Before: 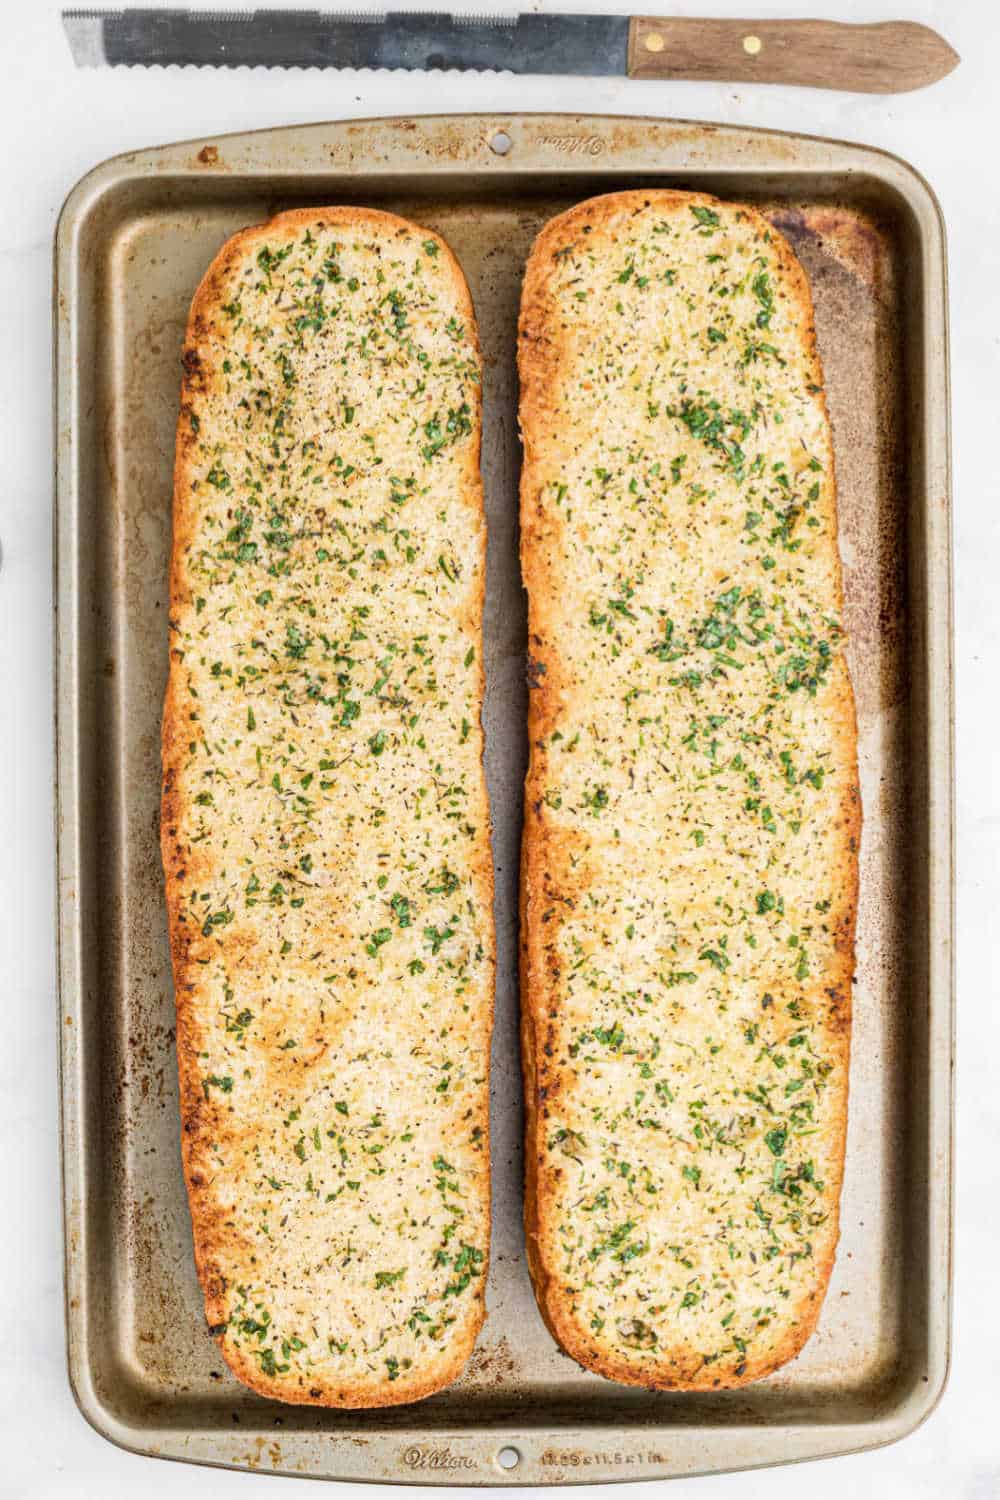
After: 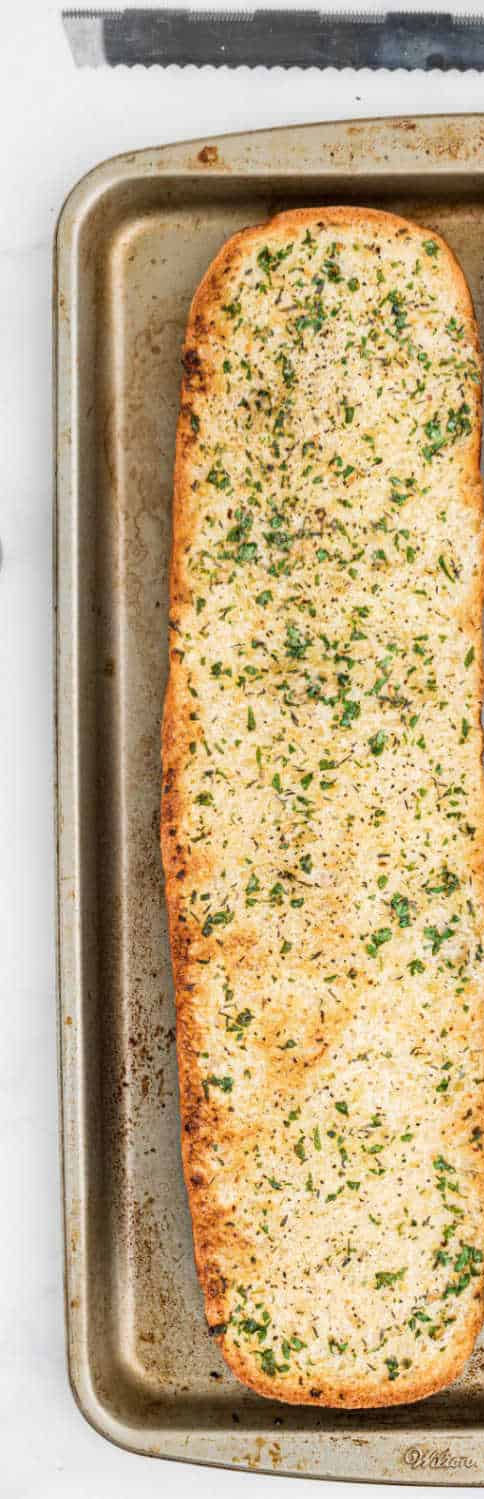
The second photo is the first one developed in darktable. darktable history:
crop and rotate: left 0.054%, top 0%, right 51.528%
